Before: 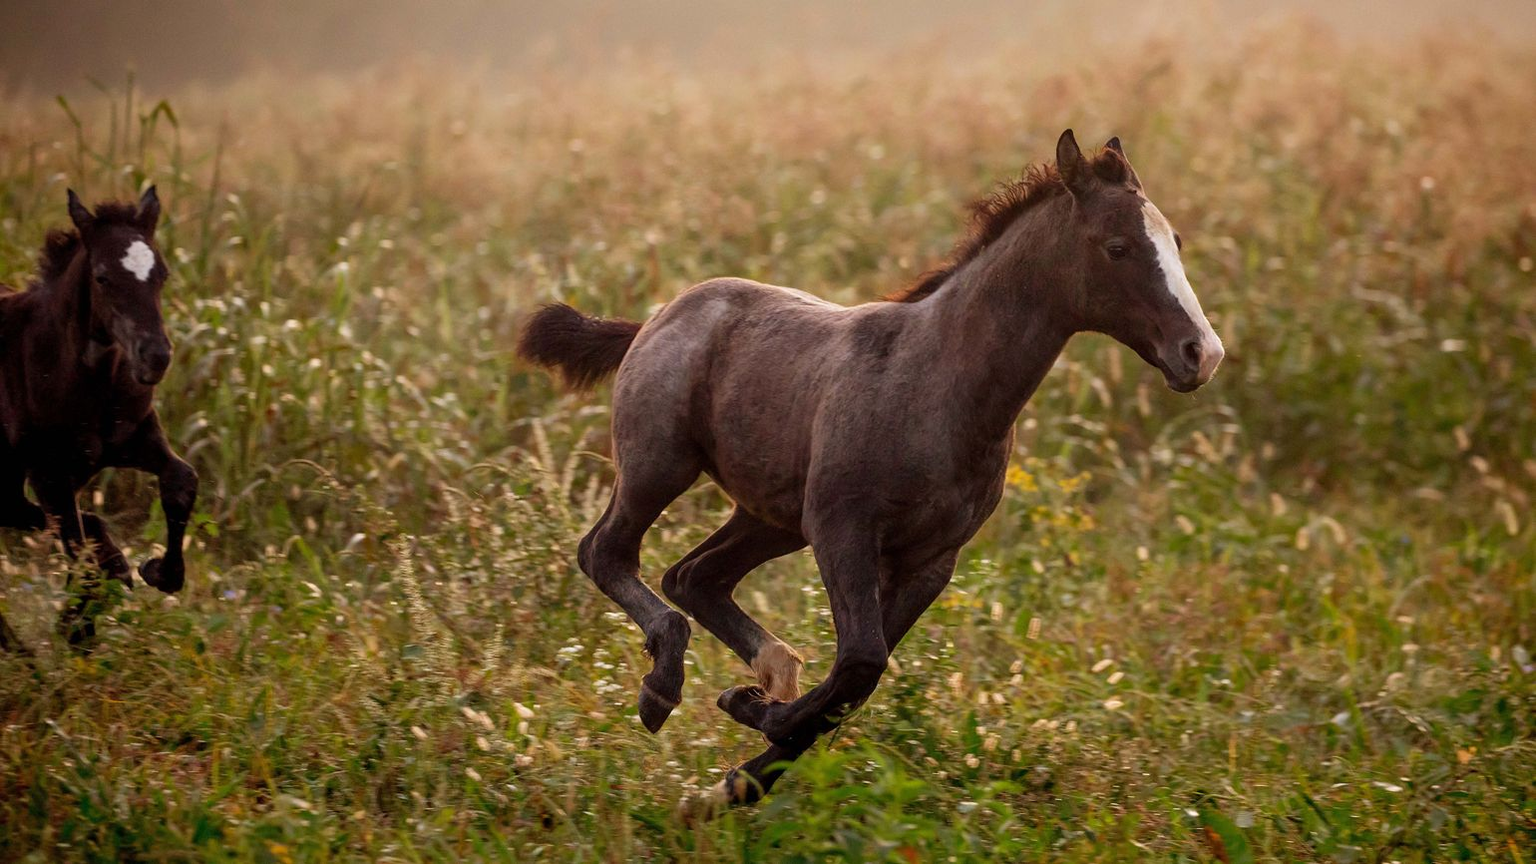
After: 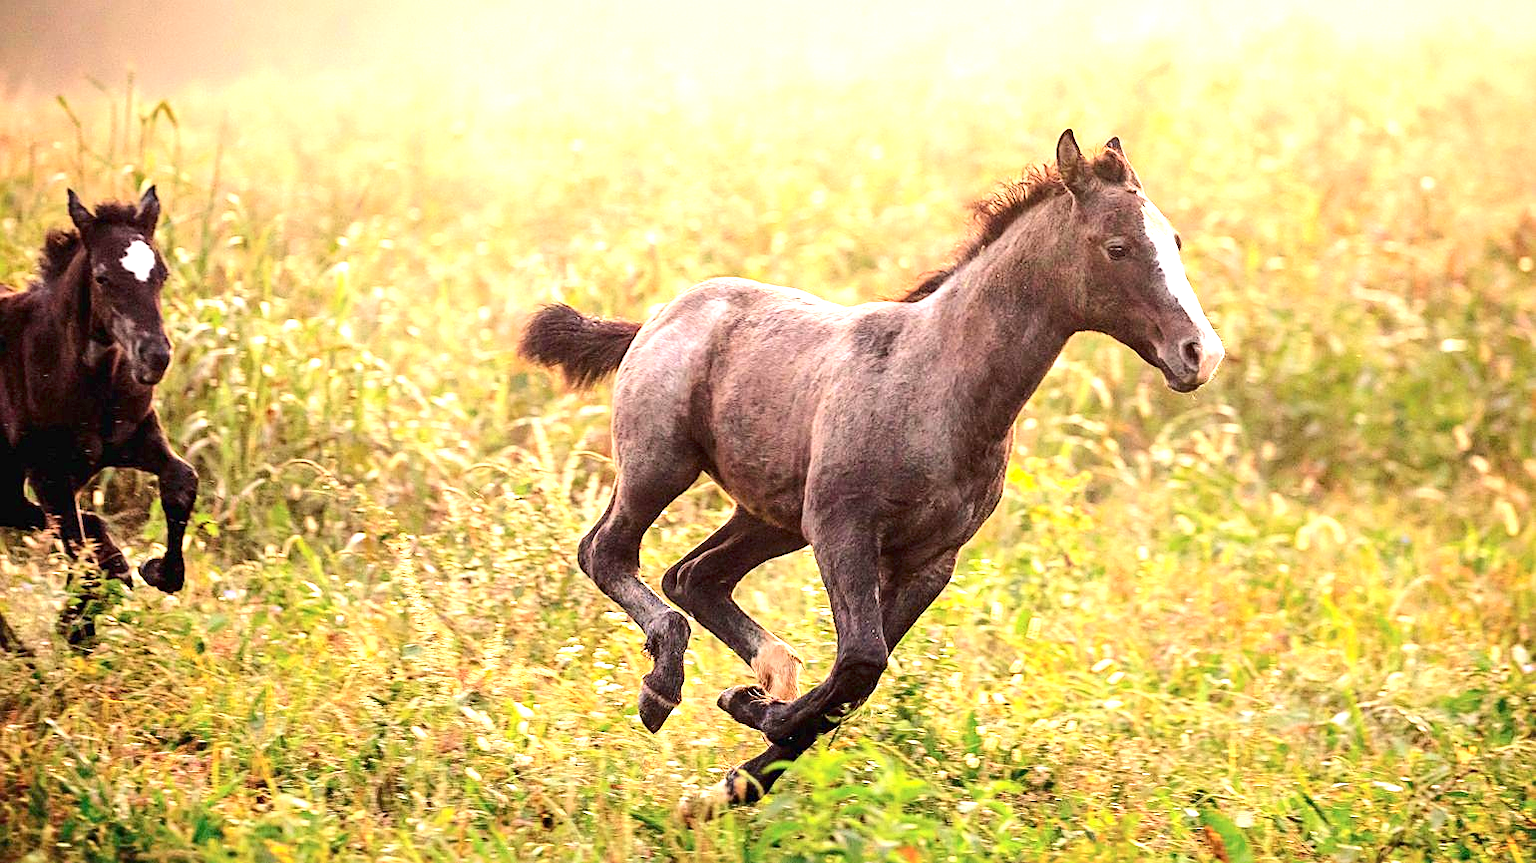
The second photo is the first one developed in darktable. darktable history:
exposure: black level correction 0, exposure 2.12 EV, compensate highlight preservation false
tone curve: curves: ch0 [(0, 0) (0.003, 0.005) (0.011, 0.013) (0.025, 0.027) (0.044, 0.044) (0.069, 0.06) (0.1, 0.081) (0.136, 0.114) (0.177, 0.16) (0.224, 0.211) (0.277, 0.277) (0.335, 0.354) (0.399, 0.435) (0.468, 0.538) (0.543, 0.626) (0.623, 0.708) (0.709, 0.789) (0.801, 0.867) (0.898, 0.935) (1, 1)], color space Lab, independent channels, preserve colors none
sharpen: on, module defaults
